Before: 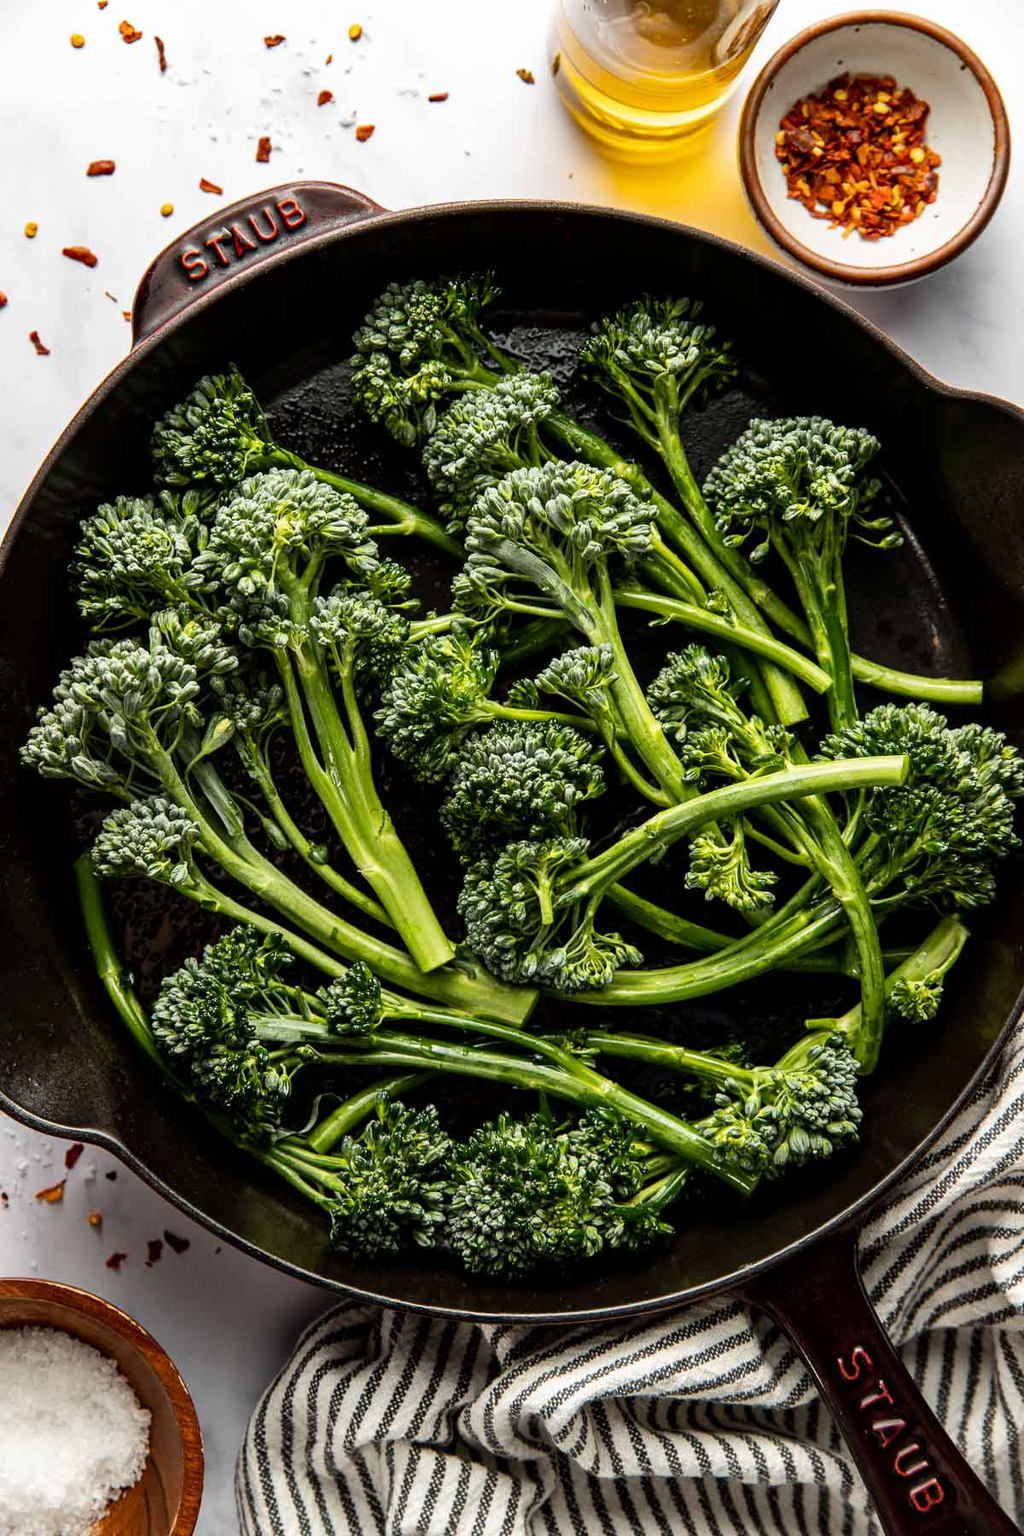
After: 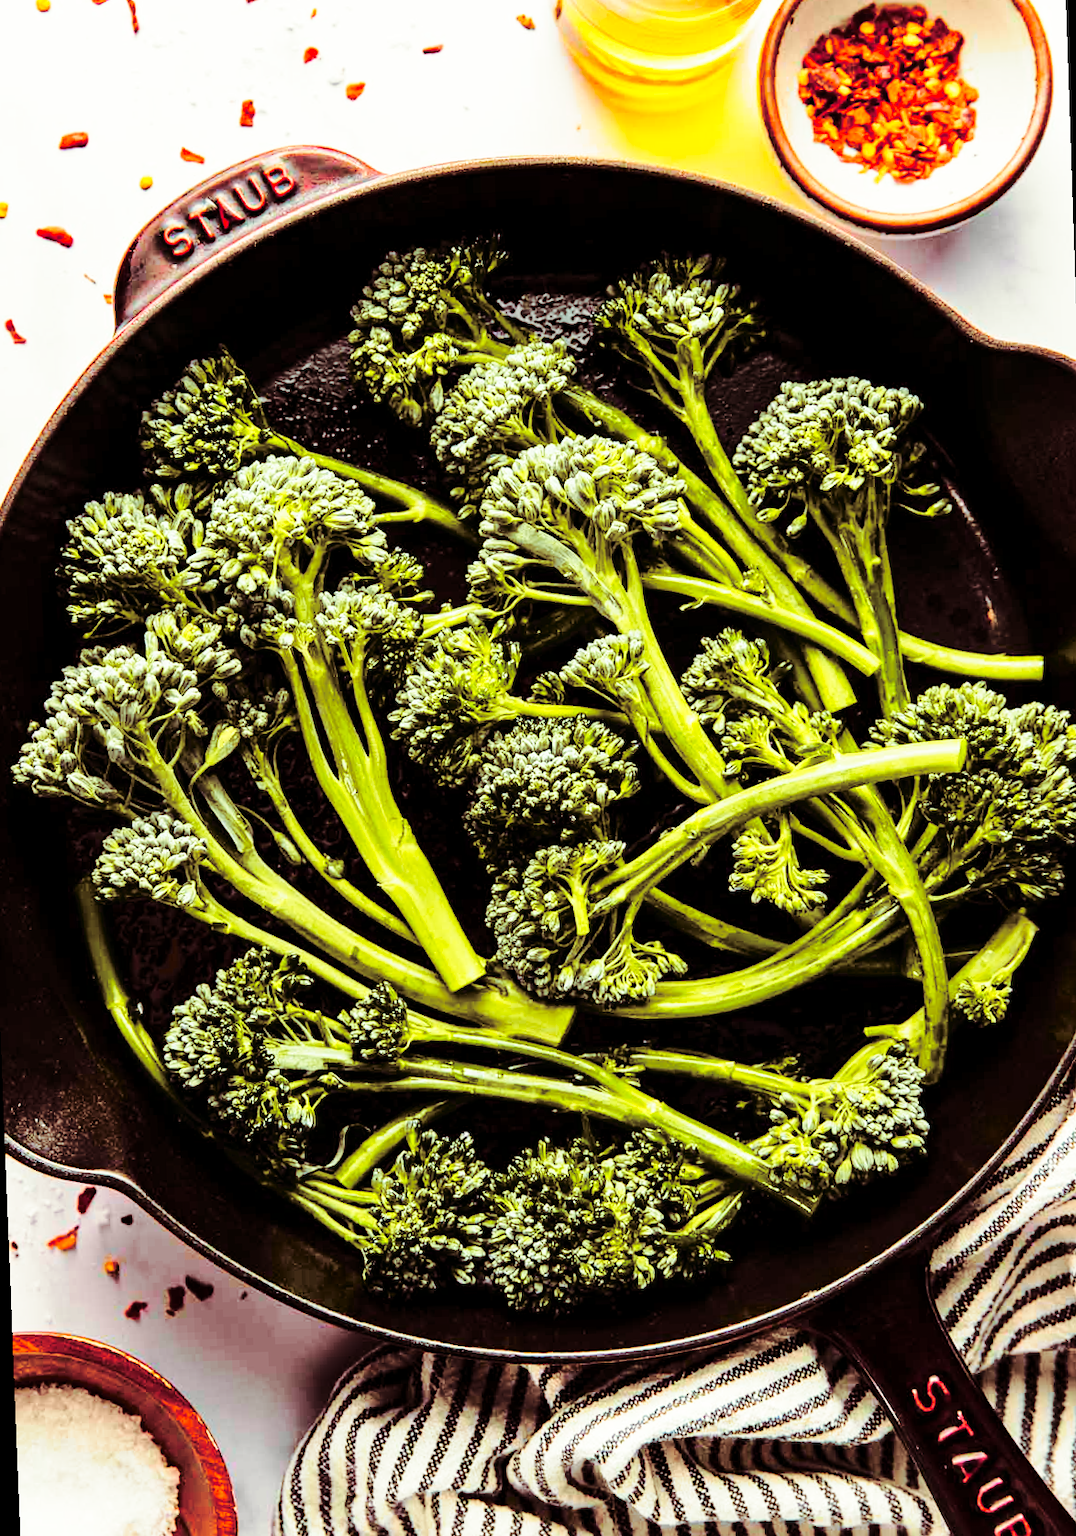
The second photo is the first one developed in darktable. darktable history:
tone curve: curves: ch0 [(0, 0) (0.131, 0.135) (0.288, 0.372) (0.451, 0.608) (0.612, 0.739) (0.736, 0.832) (1, 1)]; ch1 [(0, 0) (0.392, 0.398) (0.487, 0.471) (0.496, 0.493) (0.519, 0.531) (0.557, 0.591) (0.581, 0.639) (0.622, 0.711) (1, 1)]; ch2 [(0, 0) (0.388, 0.344) (0.438, 0.425) (0.476, 0.482) (0.502, 0.508) (0.524, 0.531) (0.538, 0.58) (0.58, 0.621) (0.613, 0.679) (0.655, 0.738) (1, 1)], color space Lab, independent channels, preserve colors none
rotate and perspective: rotation -2.12°, lens shift (vertical) 0.009, lens shift (horizontal) -0.008, automatic cropping original format, crop left 0.036, crop right 0.964, crop top 0.05, crop bottom 0.959
base curve: curves: ch0 [(0, 0) (0.028, 0.03) (0.121, 0.232) (0.46, 0.748) (0.859, 0.968) (1, 1)], preserve colors none
split-toning: on, module defaults
